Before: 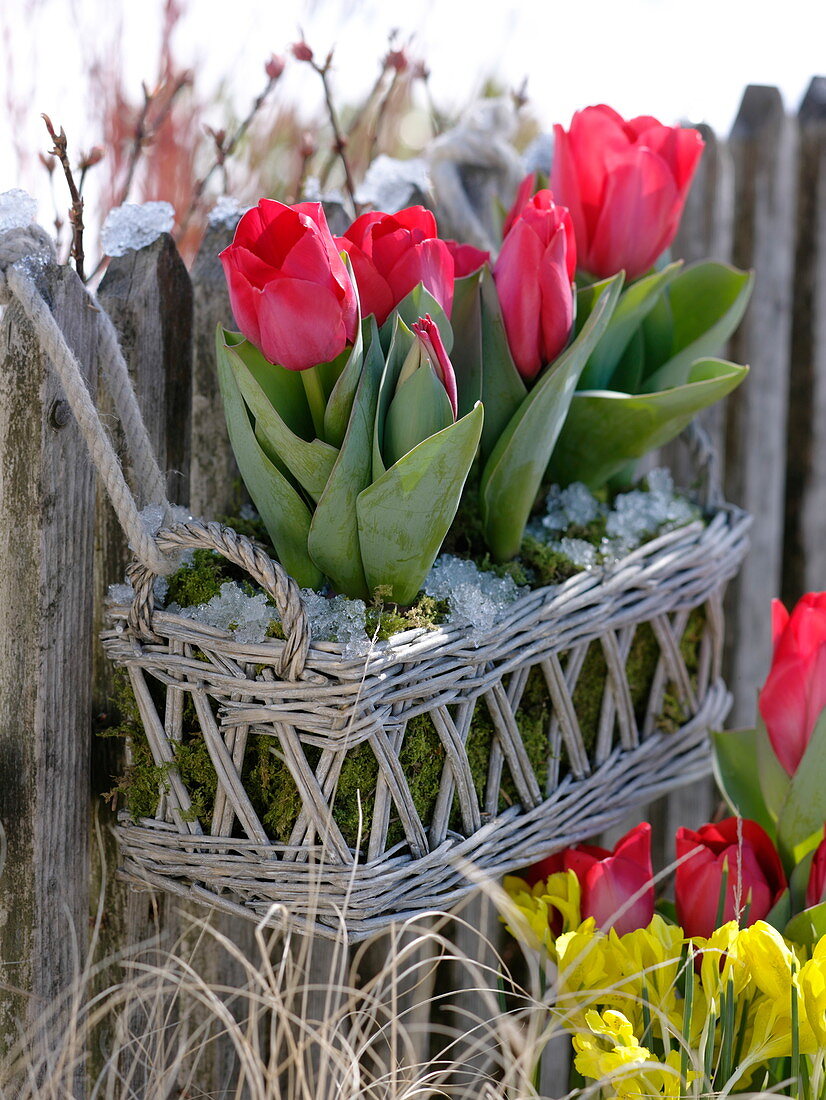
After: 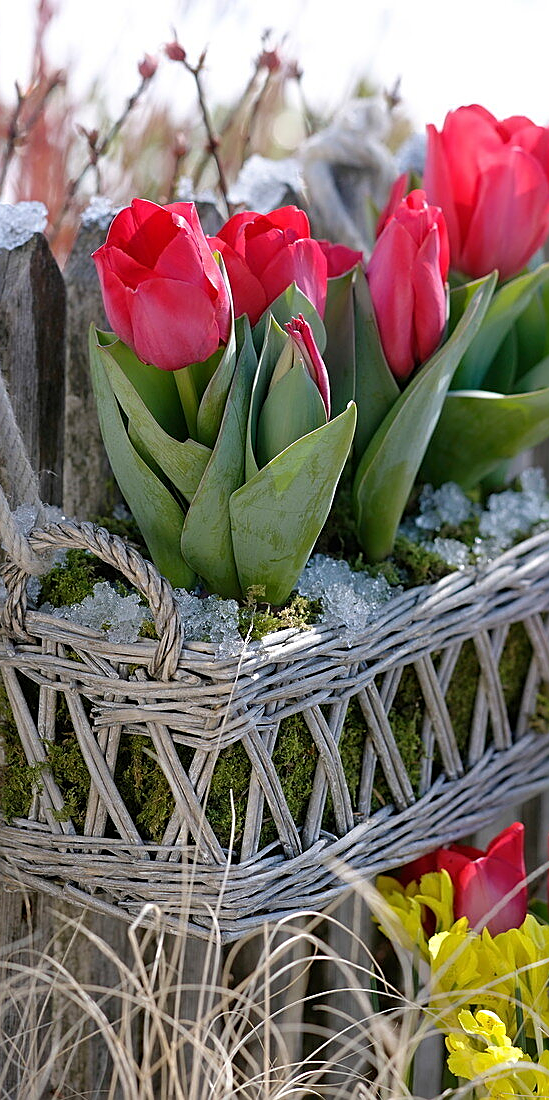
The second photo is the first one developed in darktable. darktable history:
sharpen: on, module defaults
crop and rotate: left 15.473%, right 17.967%
